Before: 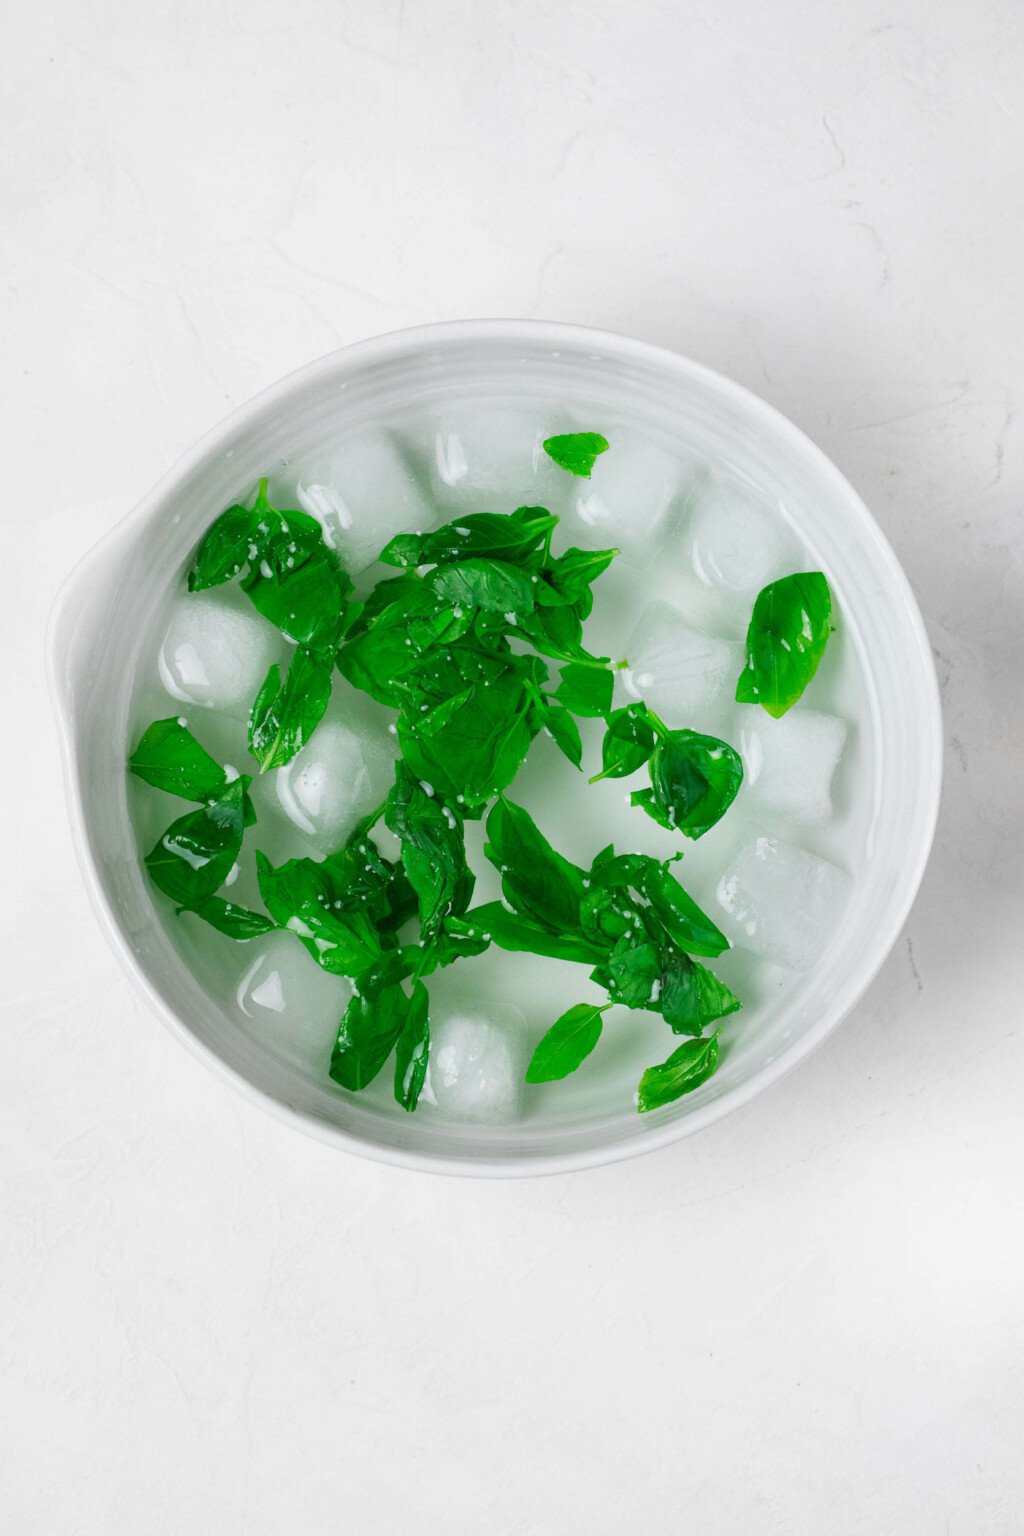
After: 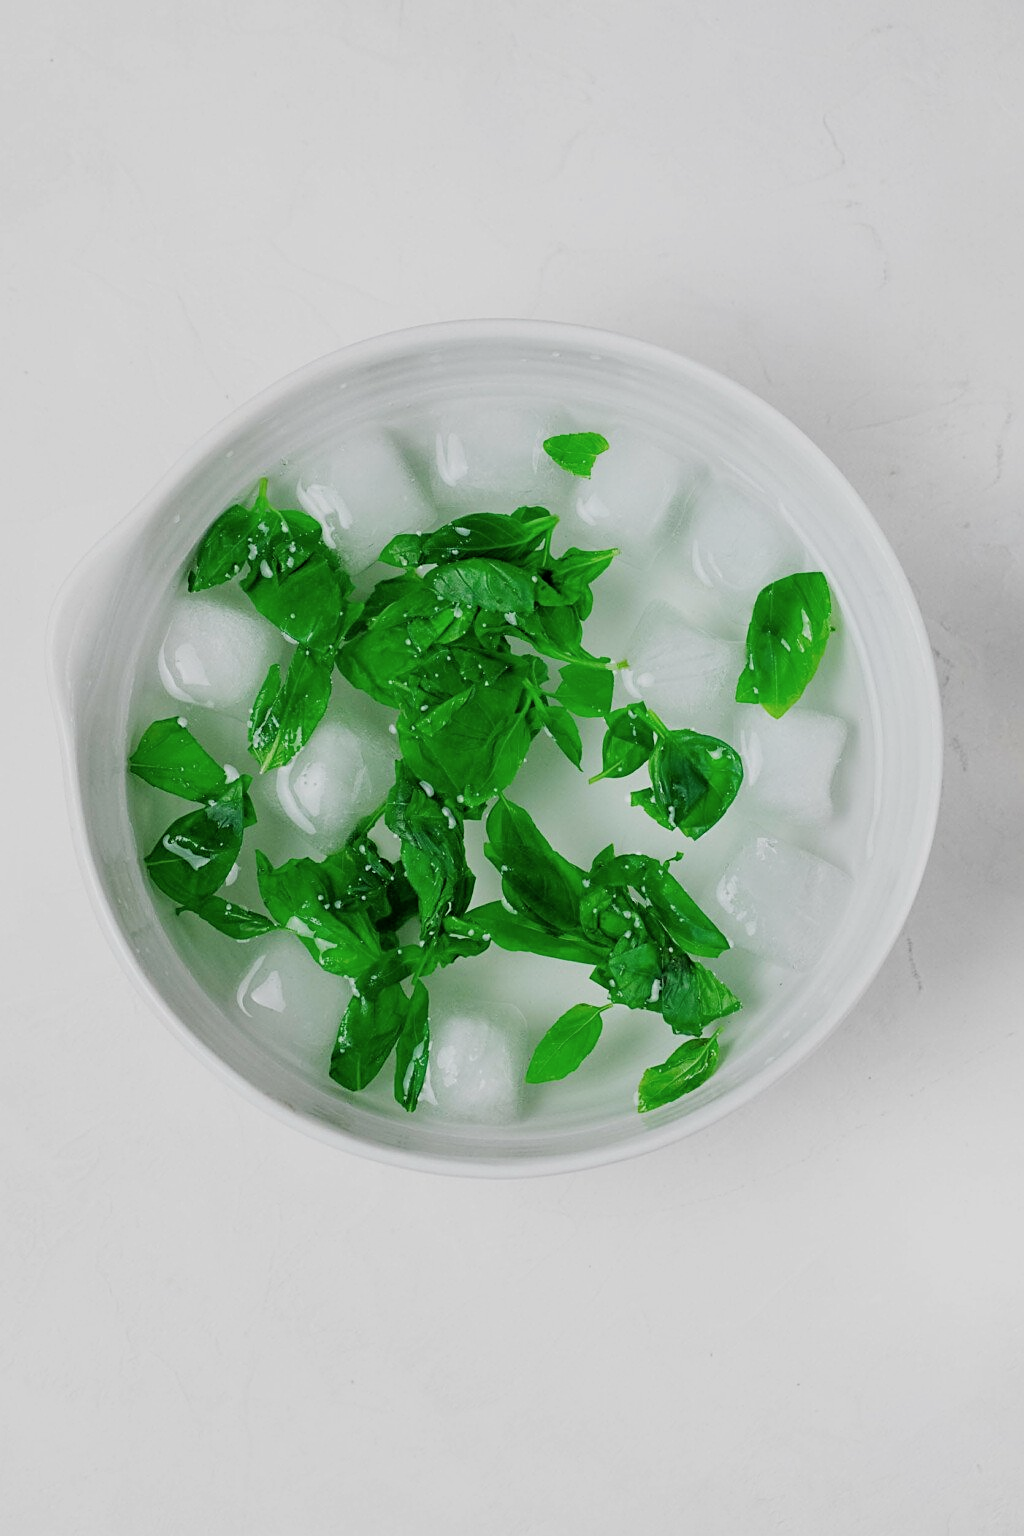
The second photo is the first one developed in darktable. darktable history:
contrast brightness saturation: saturation -0.058
filmic rgb: black relative exposure -7.92 EV, white relative exposure 4.18 EV, threshold 5.94 EV, hardness 4.09, latitude 50.89%, contrast 1.009, shadows ↔ highlights balance 5.64%, contrast in shadows safe, enable highlight reconstruction true
sharpen: on, module defaults
